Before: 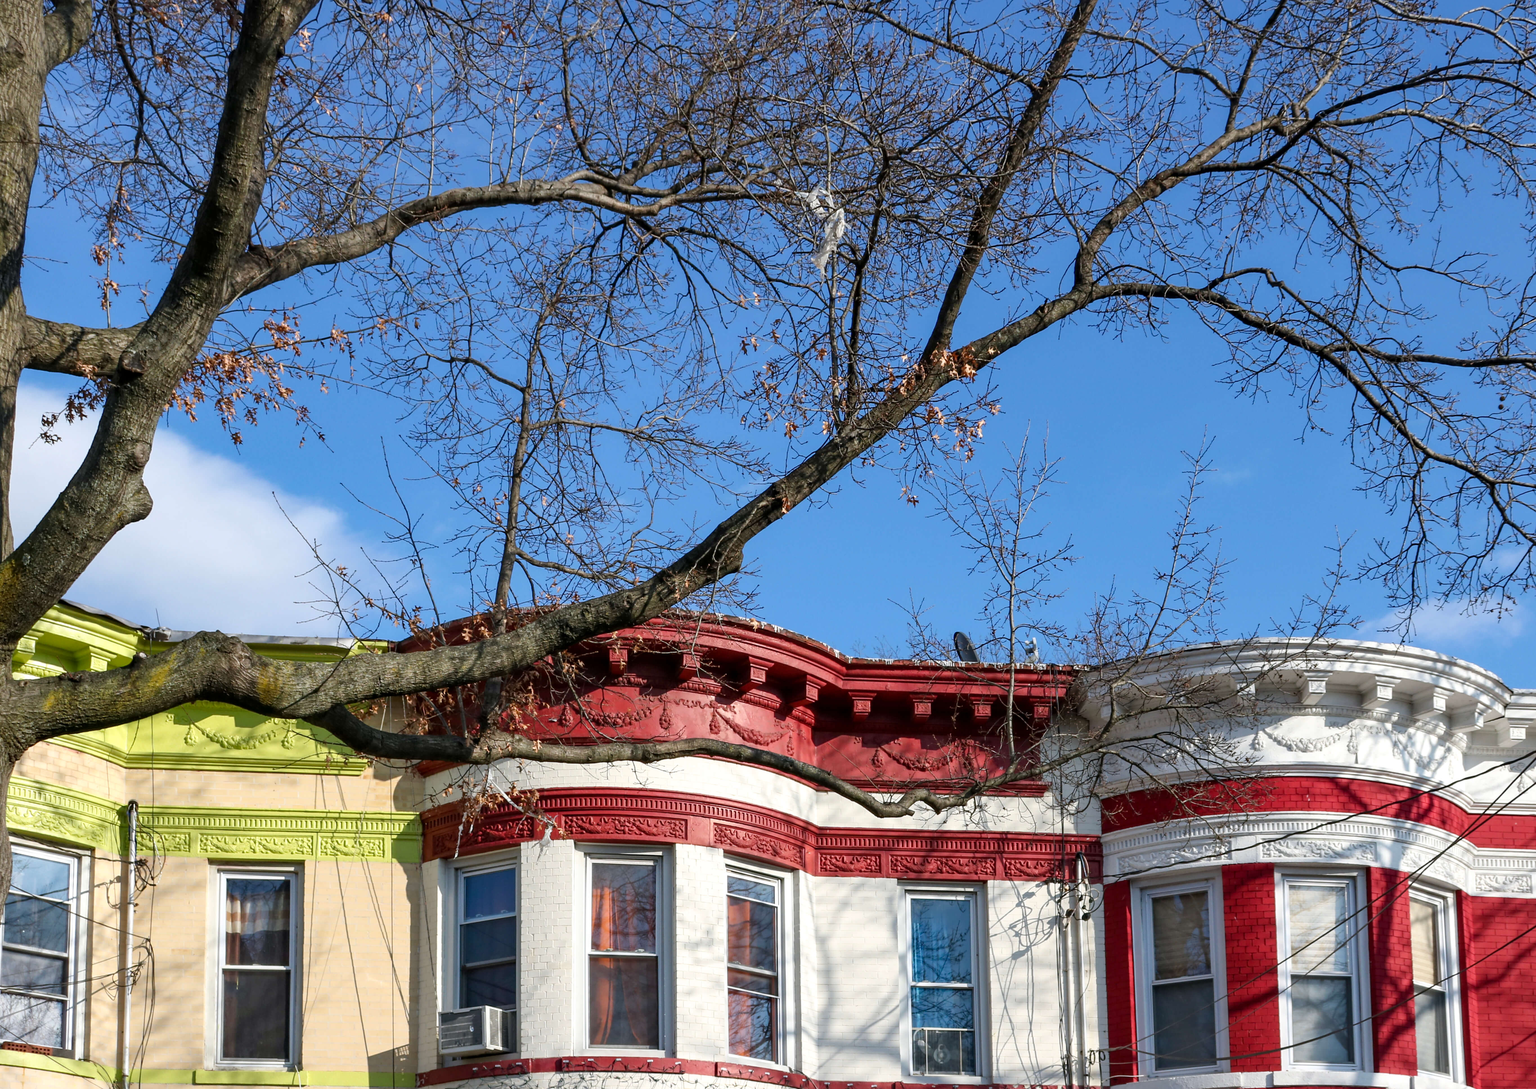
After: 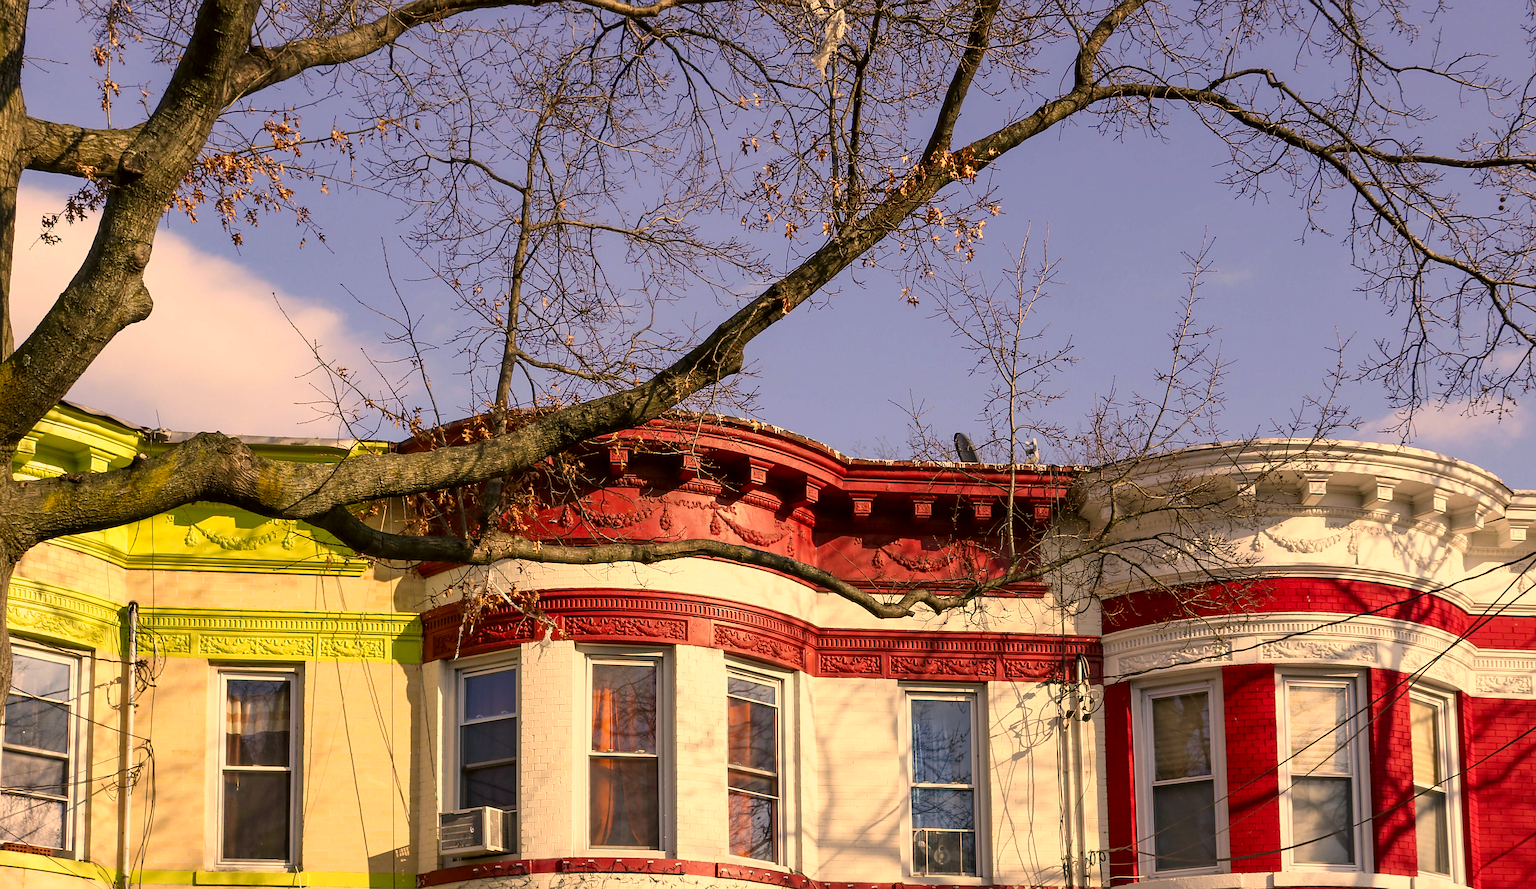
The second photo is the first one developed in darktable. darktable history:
sharpen: on, module defaults
crop and rotate: top 18.33%
color correction: highlights a* 18.5, highlights b* 35.31, shadows a* 1.22, shadows b* 6.26, saturation 1.03
